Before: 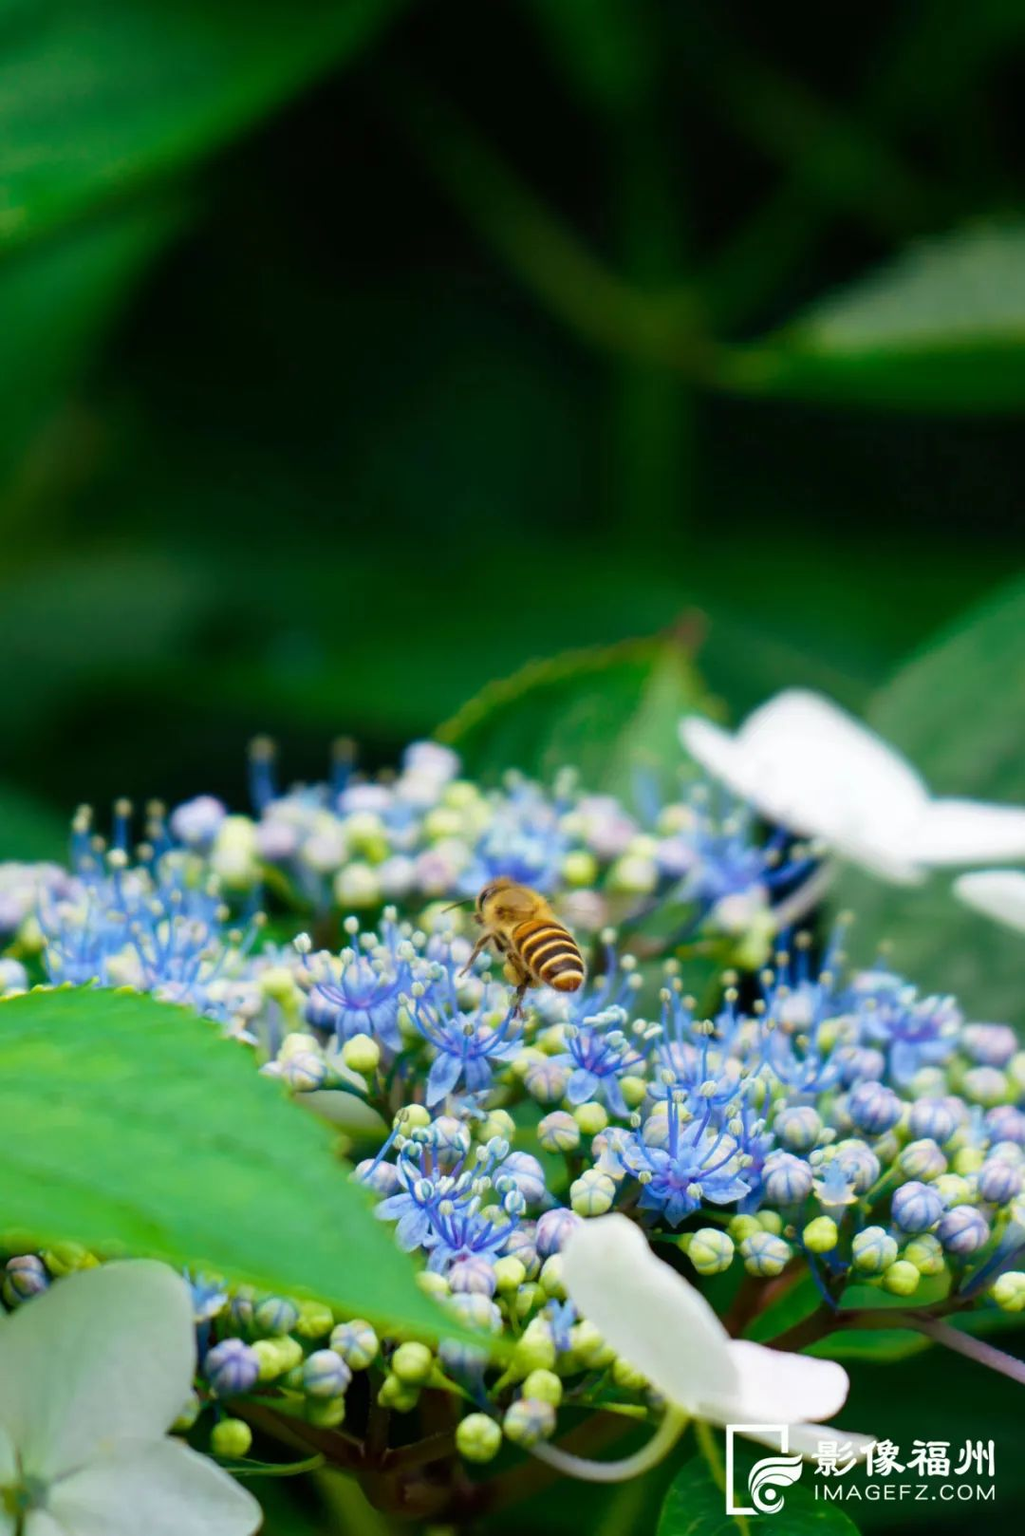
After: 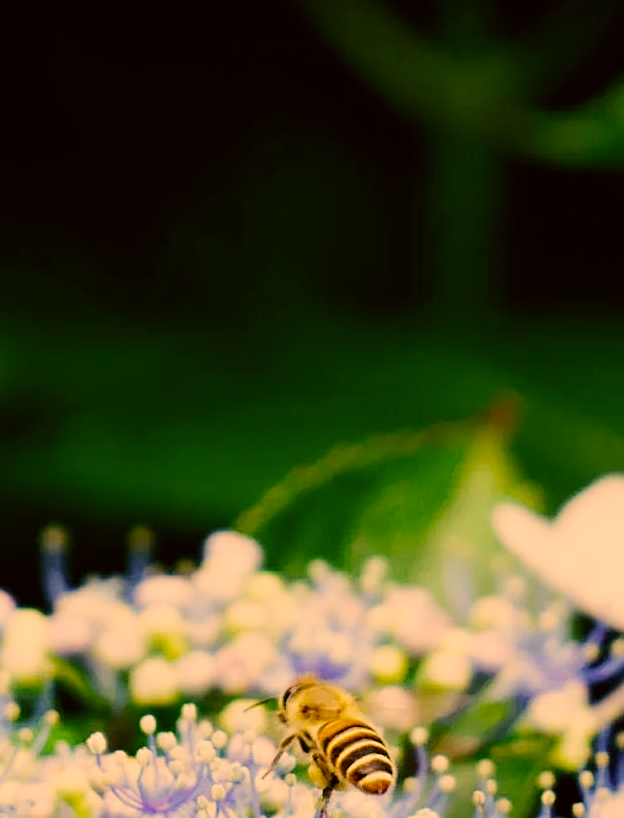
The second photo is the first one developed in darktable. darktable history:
sharpen: on, module defaults
color correction: highlights a* 18.31, highlights b* 35.53, shadows a* 1.5, shadows b* 6.11, saturation 1.01
crop: left 20.617%, top 15.509%, right 21.452%, bottom 33.903%
tone equalizer: -8 EV 0.001 EV, -7 EV -0.002 EV, -6 EV 0.005 EV, -5 EV -0.022 EV, -4 EV -0.147 EV, -3 EV -0.161 EV, -2 EV 0.22 EV, -1 EV 0.713 EV, +0 EV 0.493 EV
filmic rgb: black relative exposure -7.65 EV, white relative exposure 4.56 EV, hardness 3.61, preserve chrominance no, color science v5 (2021)
